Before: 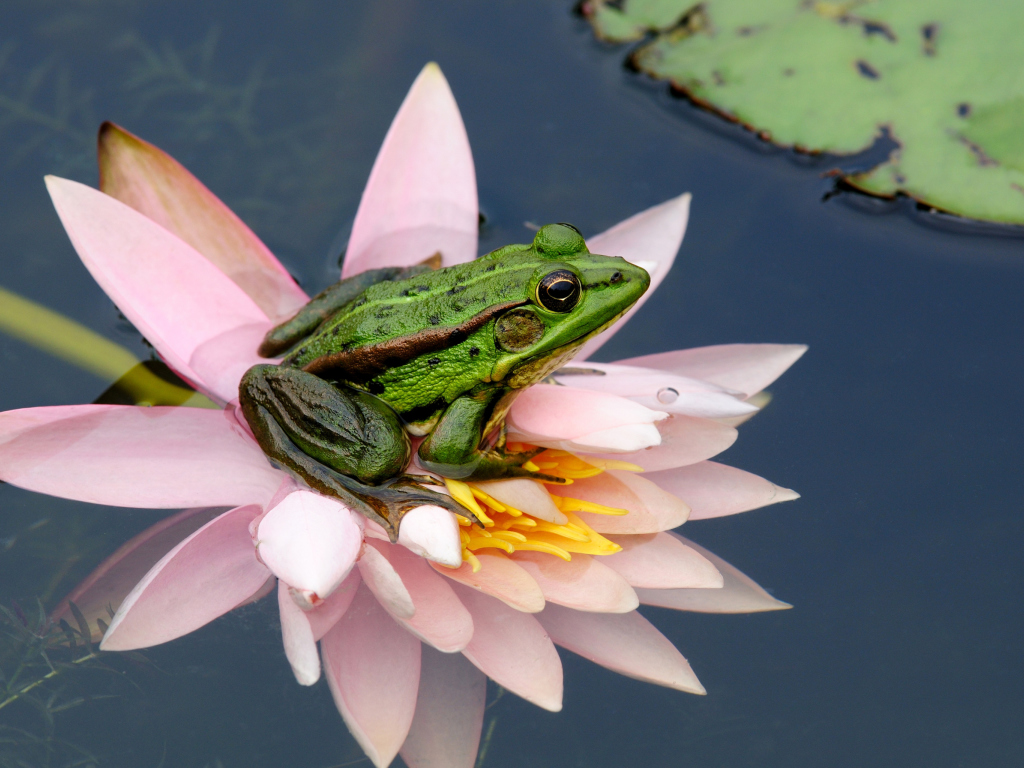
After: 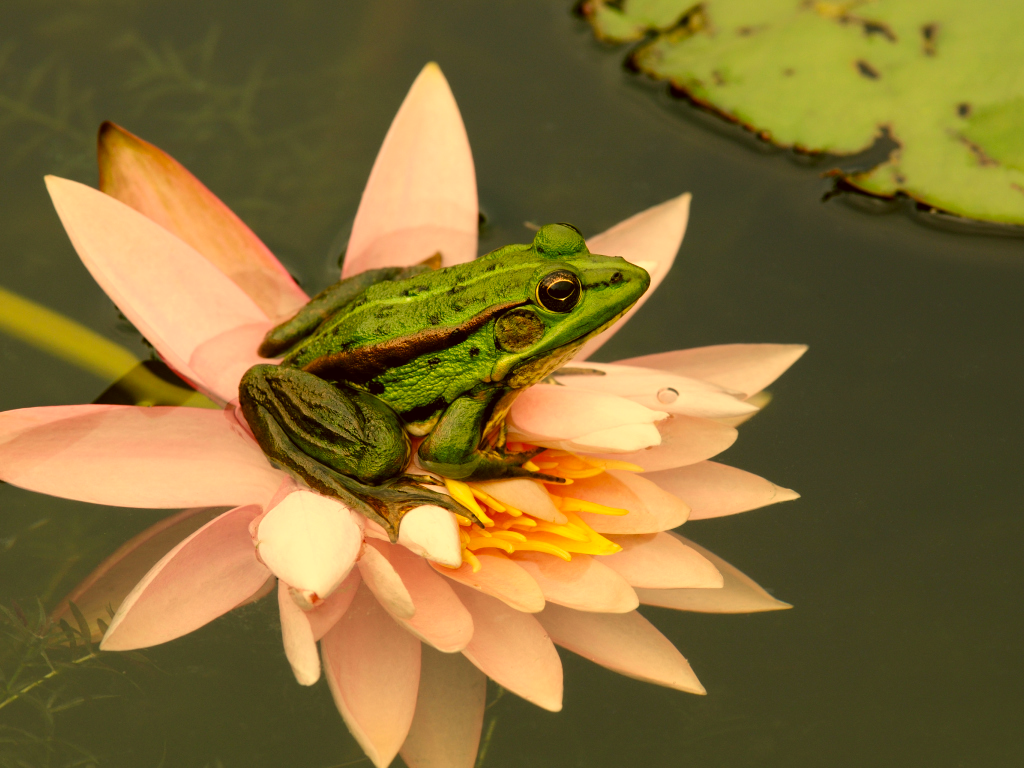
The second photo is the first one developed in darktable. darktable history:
white balance: red 1.08, blue 0.791
color correction: highlights a* 8.98, highlights b* 15.09, shadows a* -0.49, shadows b* 26.52
